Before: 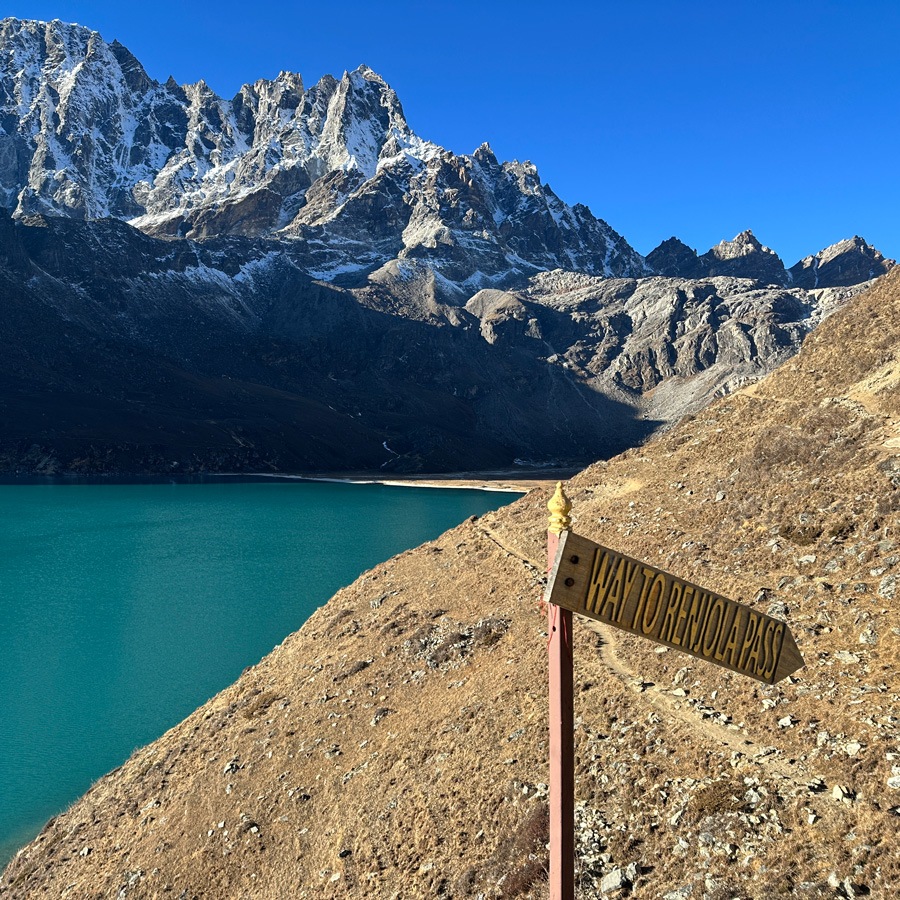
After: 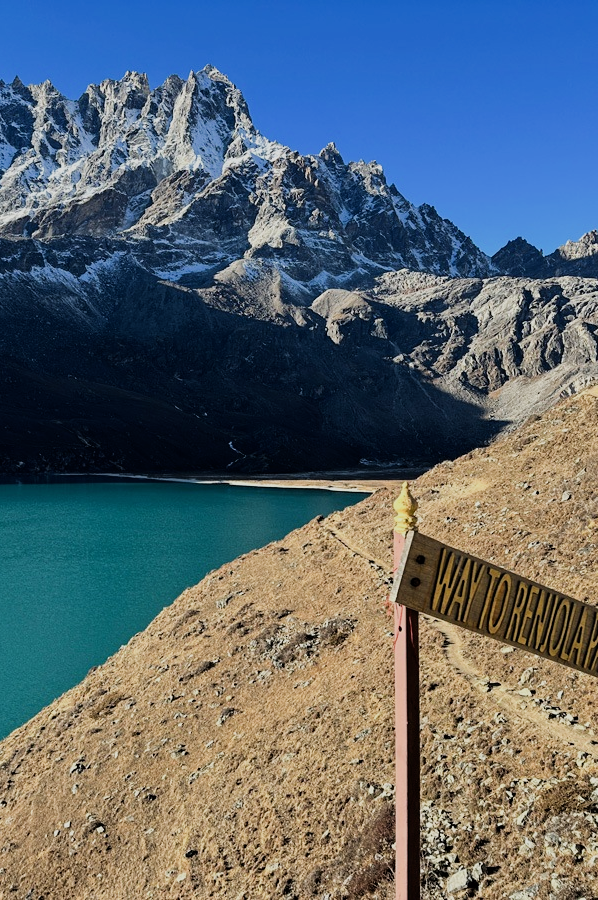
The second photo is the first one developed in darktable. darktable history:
filmic rgb: black relative exposure -7.65 EV, white relative exposure 4.56 EV, hardness 3.61, contrast 1.116, iterations of high-quality reconstruction 10
tone equalizer: edges refinement/feathering 500, mask exposure compensation -1.57 EV, preserve details no
crop: left 17.145%, right 16.311%
